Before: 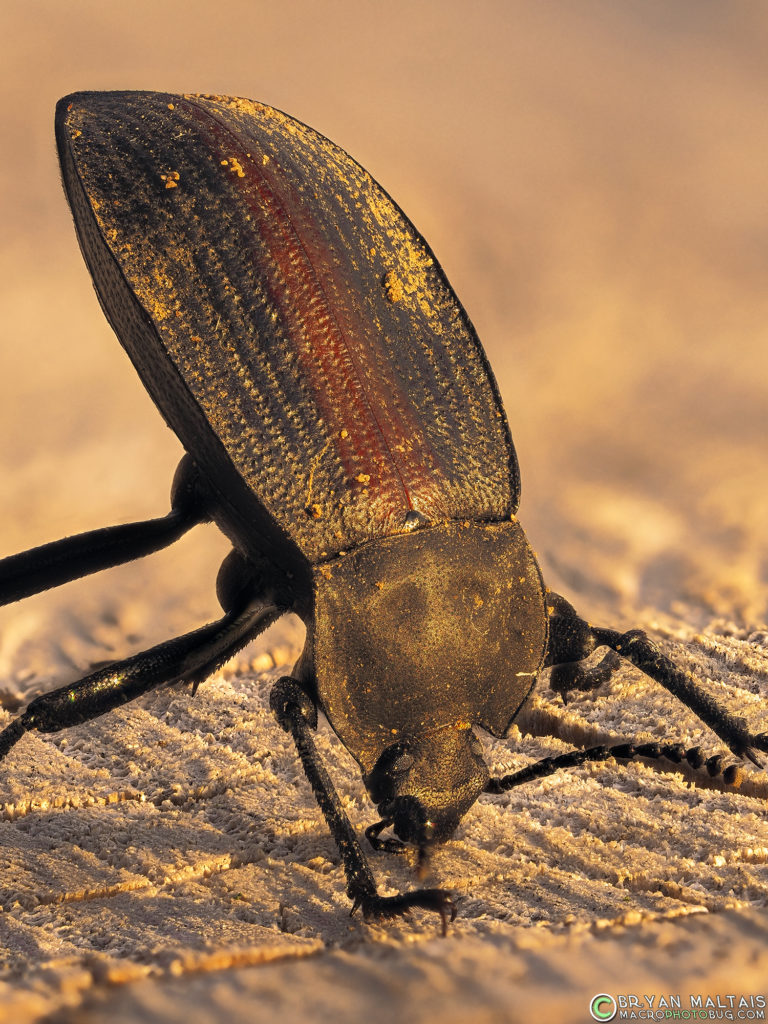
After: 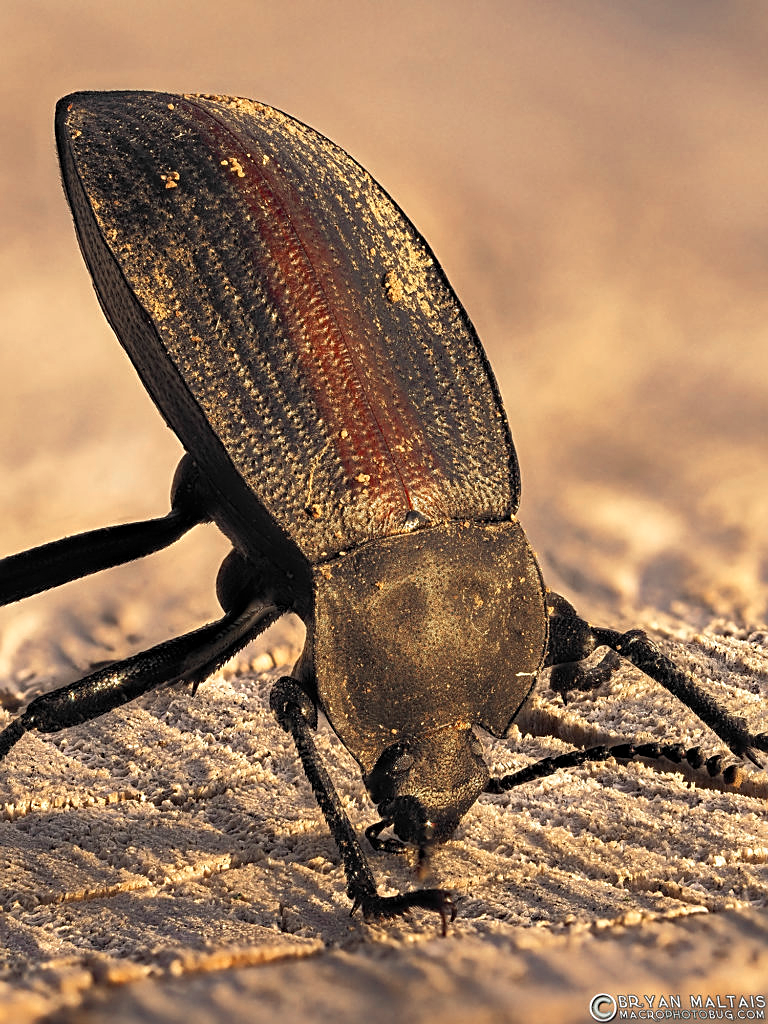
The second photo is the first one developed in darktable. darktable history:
sharpen: on, module defaults
haze removal: compatibility mode true, adaptive false
color zones: curves: ch0 [(0, 0.447) (0.184, 0.543) (0.323, 0.476) (0.429, 0.445) (0.571, 0.443) (0.714, 0.451) (0.857, 0.452) (1, 0.447)]; ch1 [(0, 0.464) (0.176, 0.46) (0.287, 0.177) (0.429, 0.002) (0.571, 0) (0.714, 0) (0.857, 0) (1, 0.464)]
